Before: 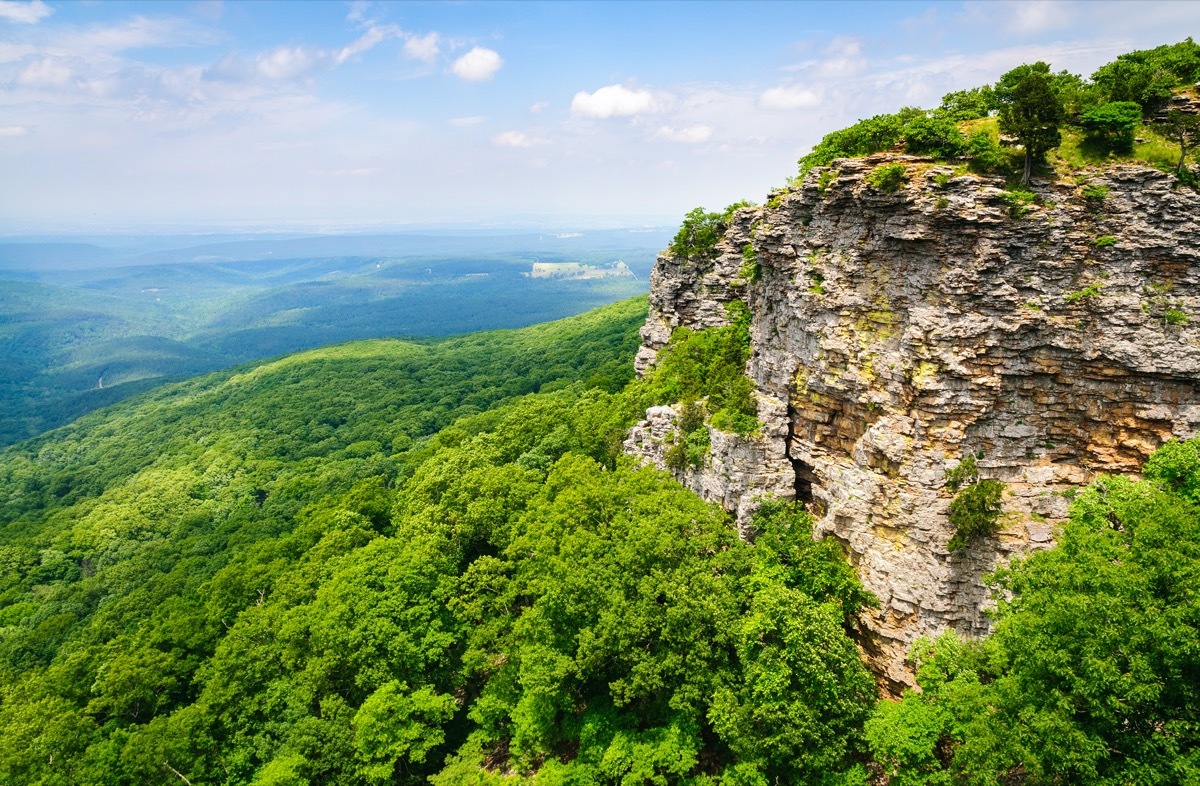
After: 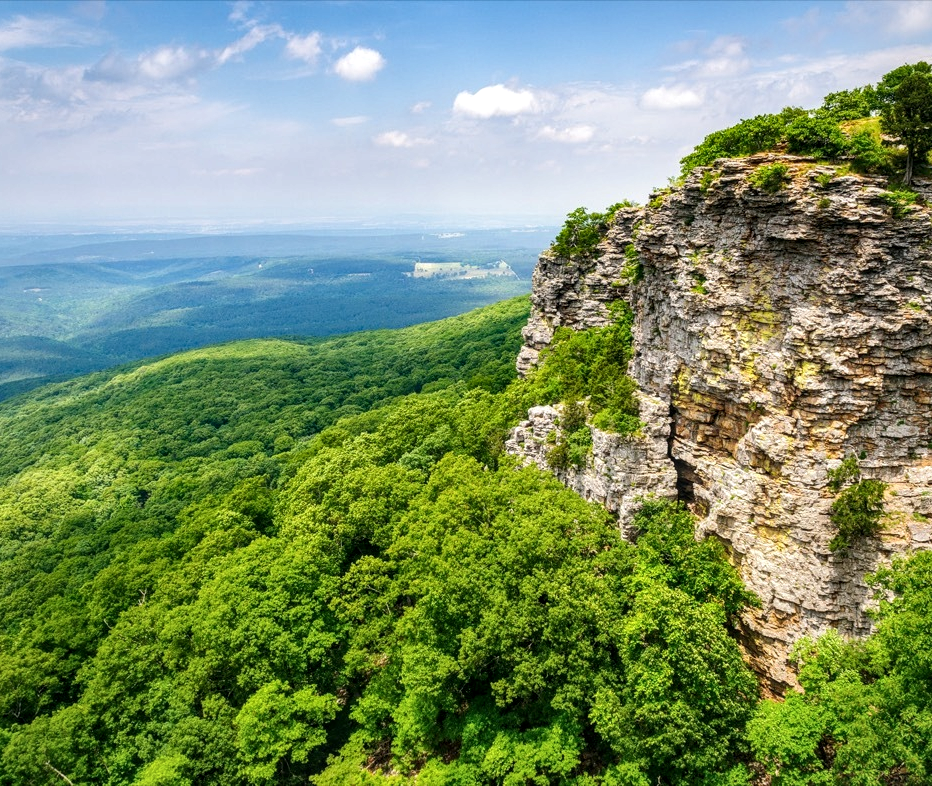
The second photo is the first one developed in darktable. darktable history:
crop: left 9.846%, right 12.48%
shadows and highlights: low approximation 0.01, soften with gaussian
local contrast: detail 130%
